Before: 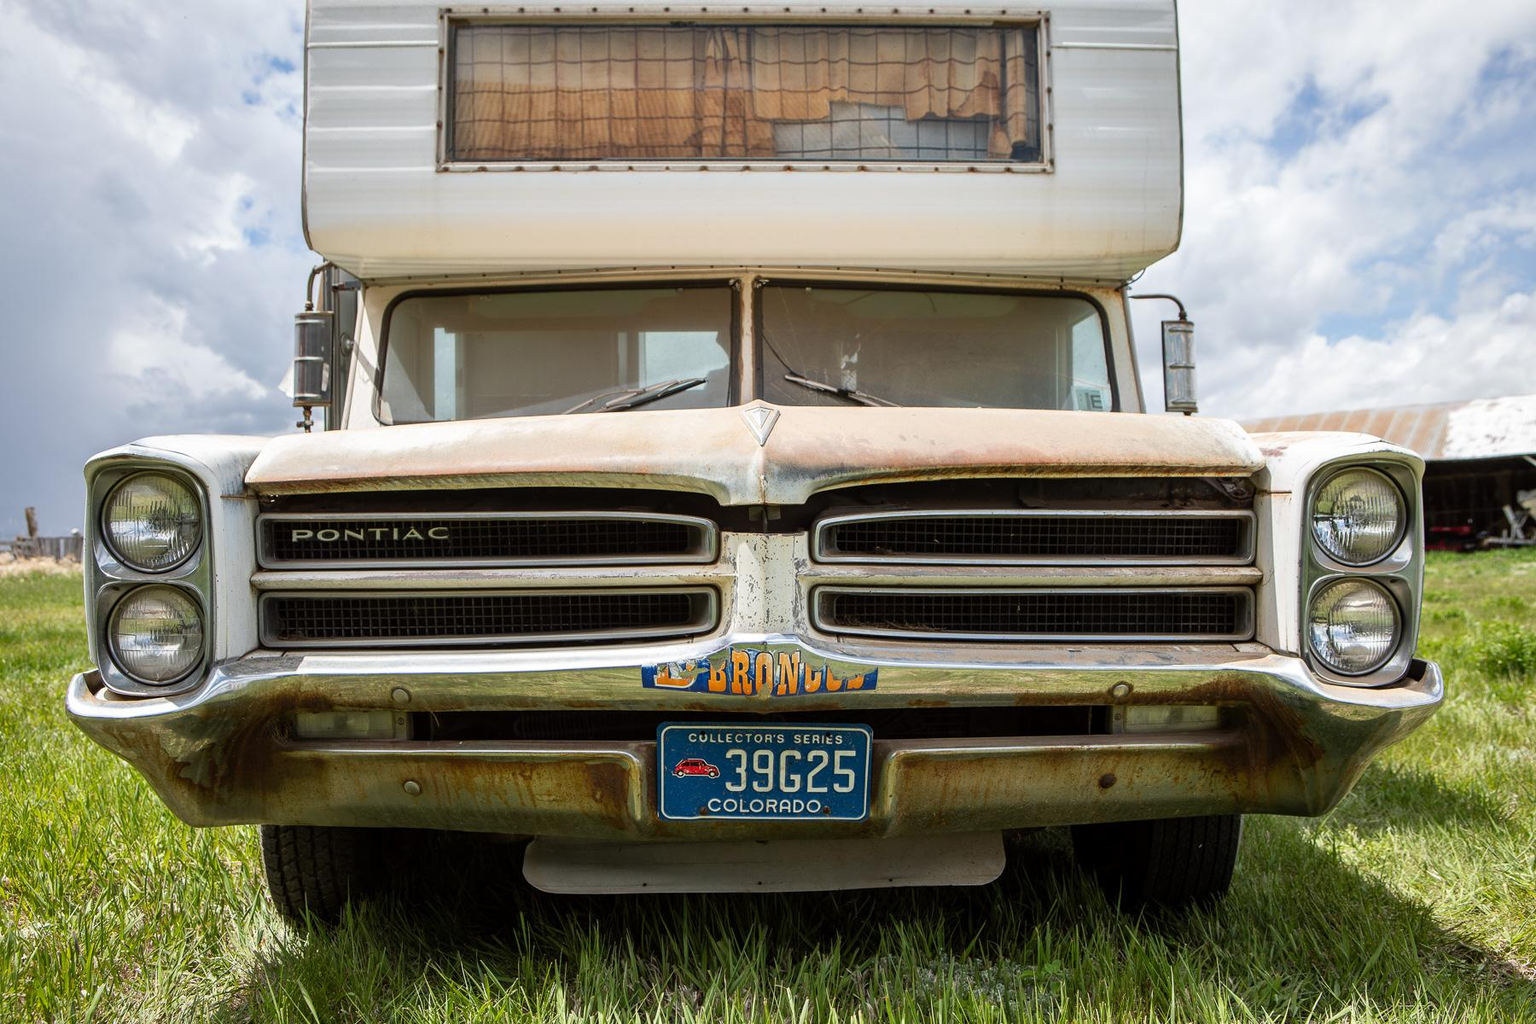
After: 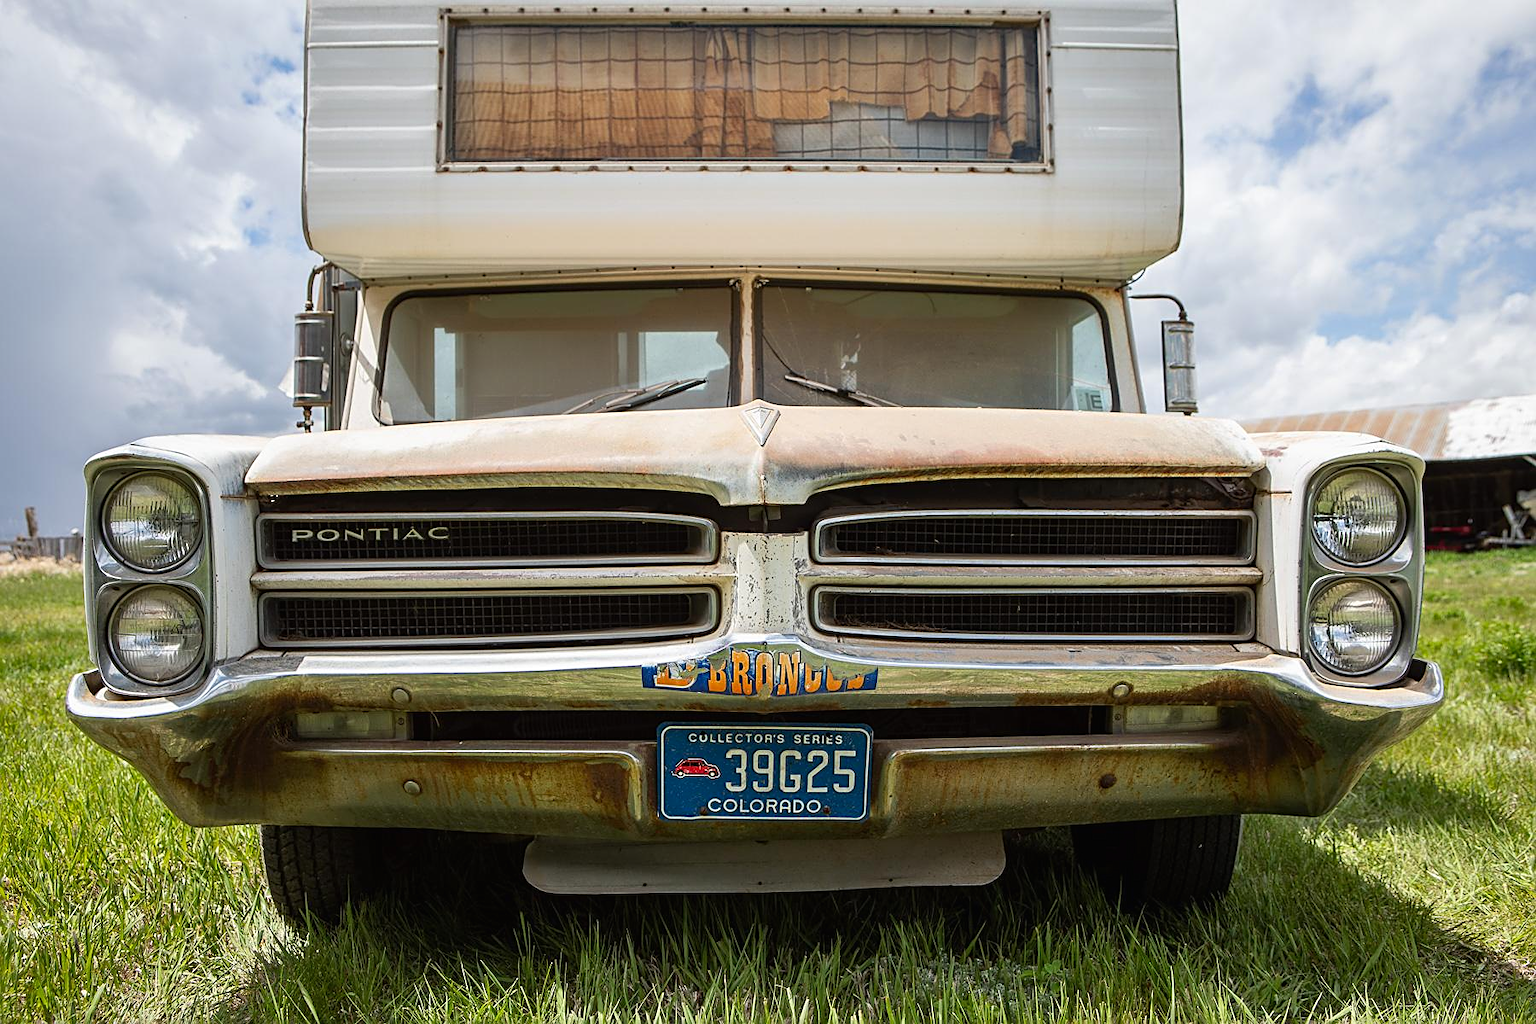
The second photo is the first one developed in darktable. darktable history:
sharpen: on, module defaults
contrast brightness saturation: contrast -0.022, brightness -0.011, saturation 0.041
